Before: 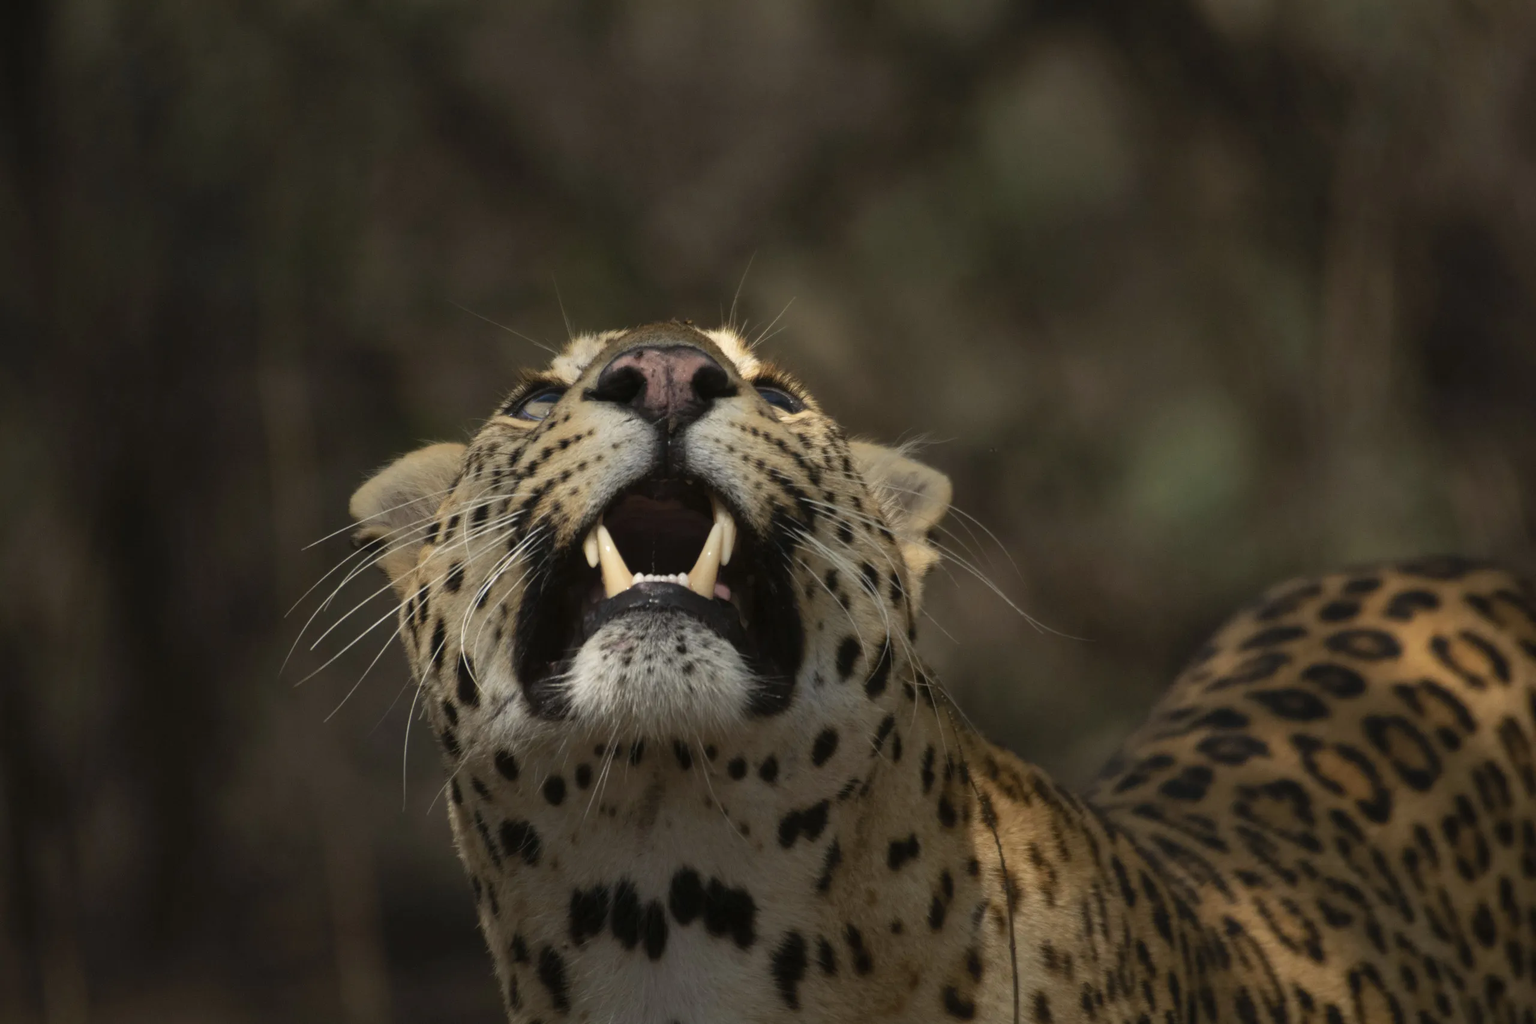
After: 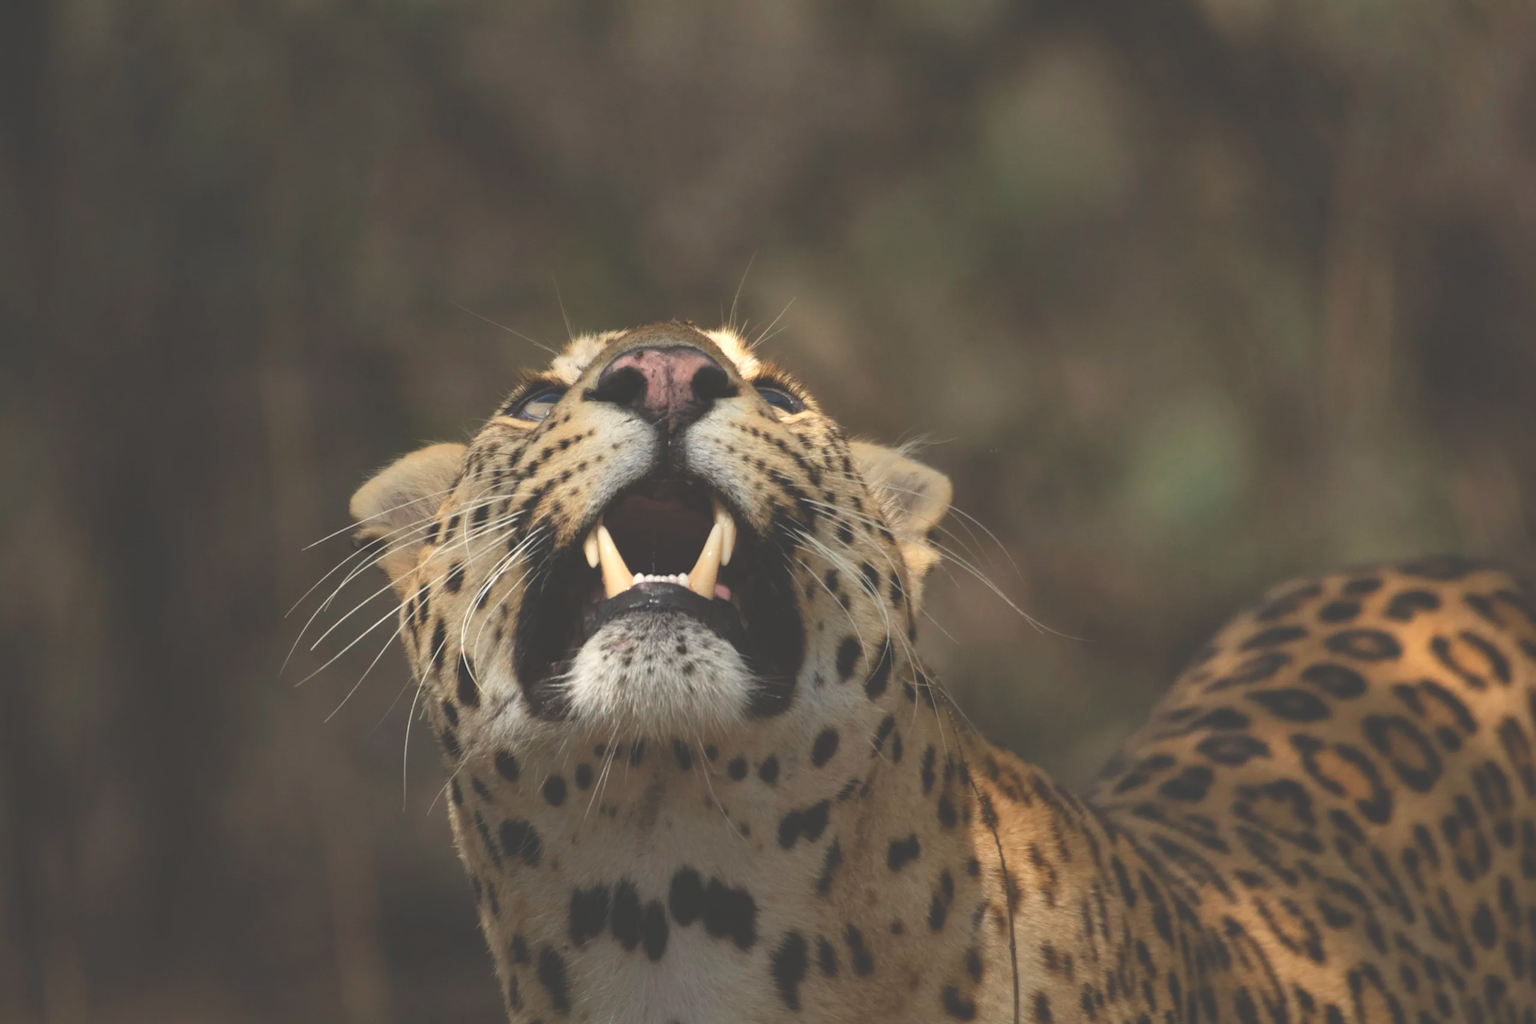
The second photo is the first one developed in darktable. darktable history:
levels: levels [0, 0.435, 0.917]
exposure: black level correction -0.028, compensate highlight preservation false
